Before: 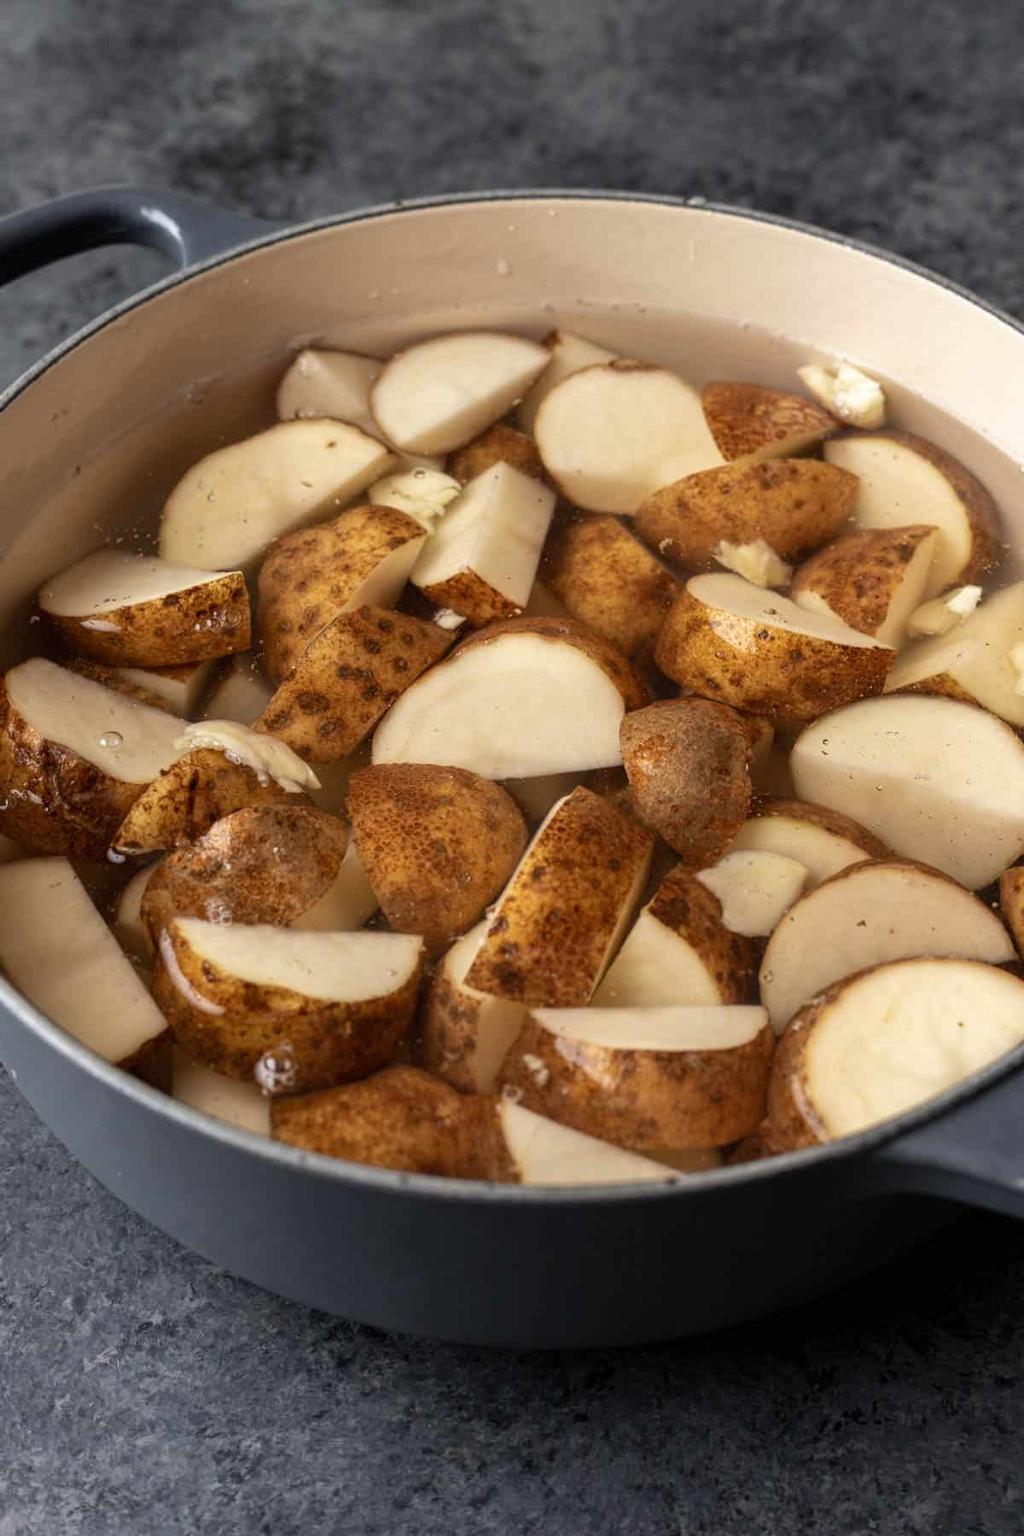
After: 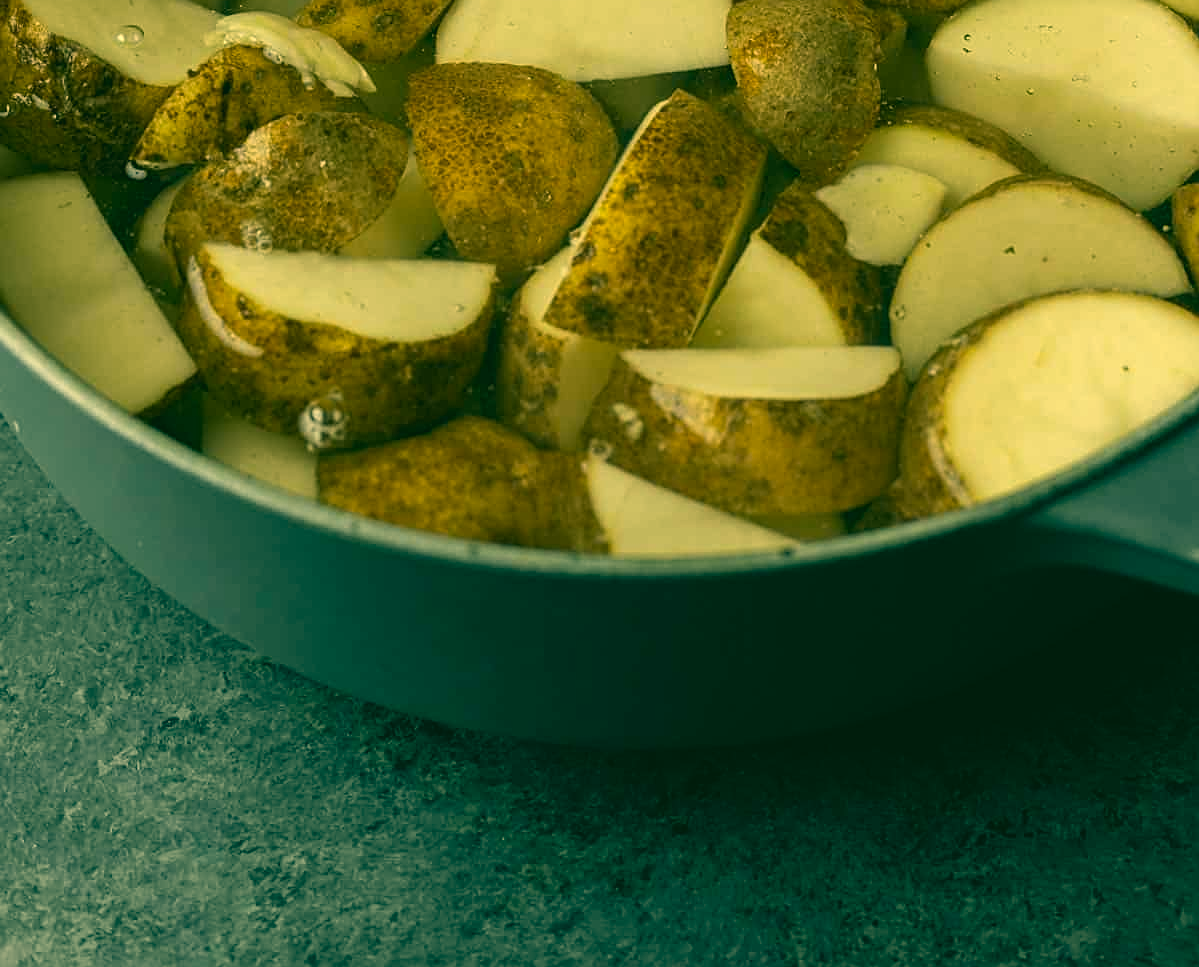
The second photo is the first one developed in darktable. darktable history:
color balance: mode lift, gamma, gain (sRGB), lift [1.04, 1, 1, 0.97], gamma [1.01, 1, 1, 0.97], gain [0.96, 1, 1, 0.97]
sharpen: on, module defaults
color correction: highlights a* 1.83, highlights b* 34.02, shadows a* -36.68, shadows b* -5.48
crop and rotate: top 46.237%
